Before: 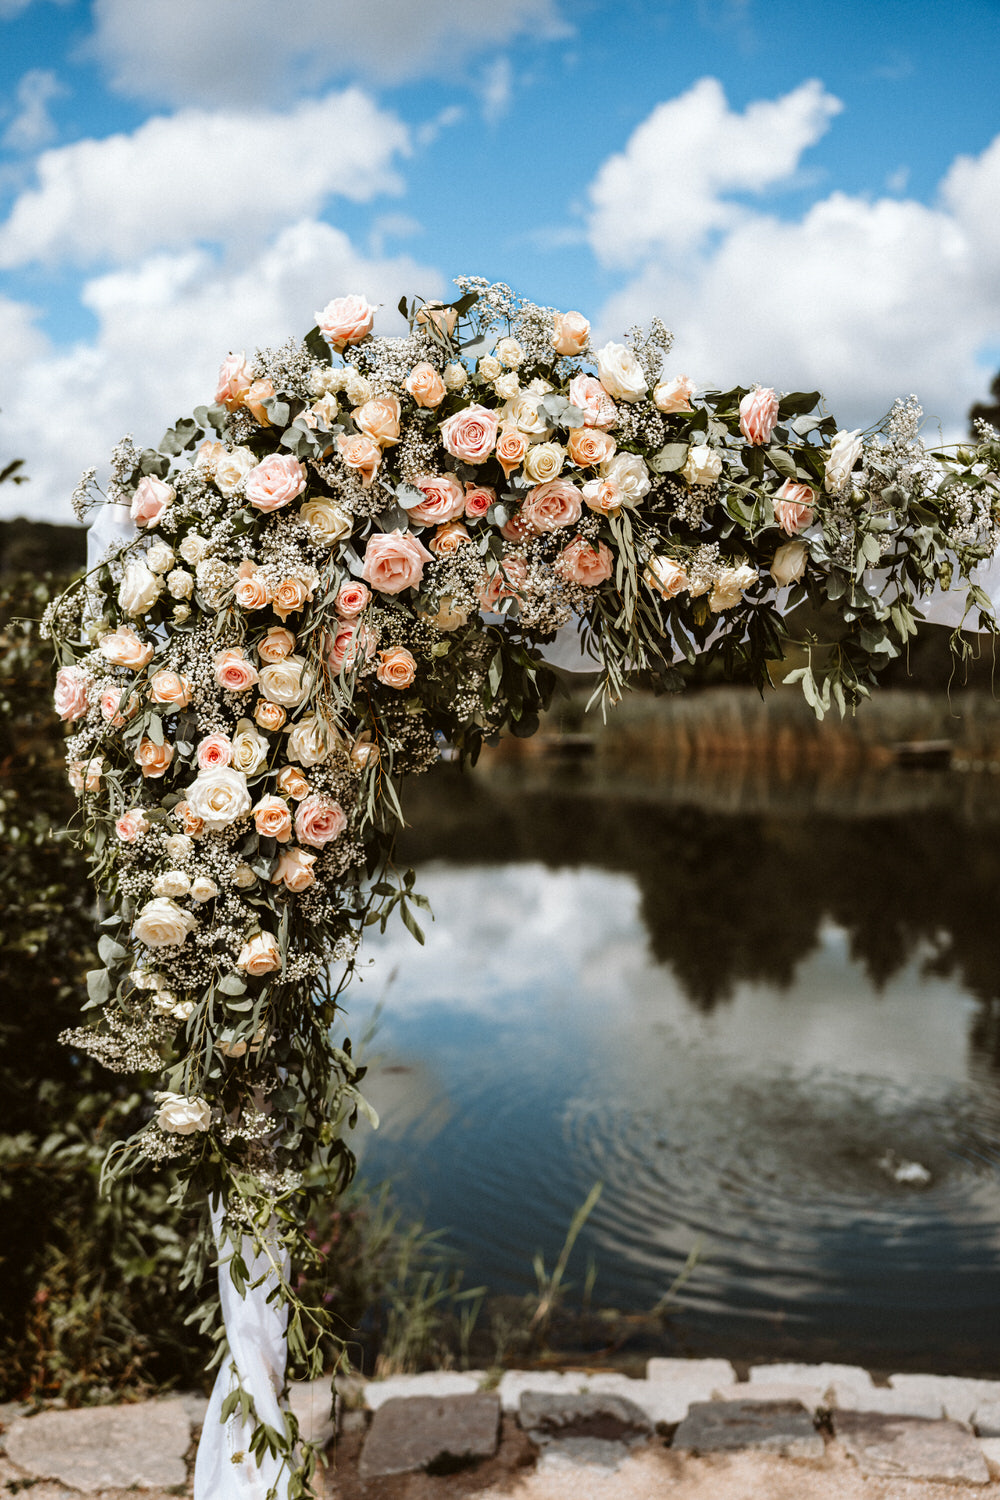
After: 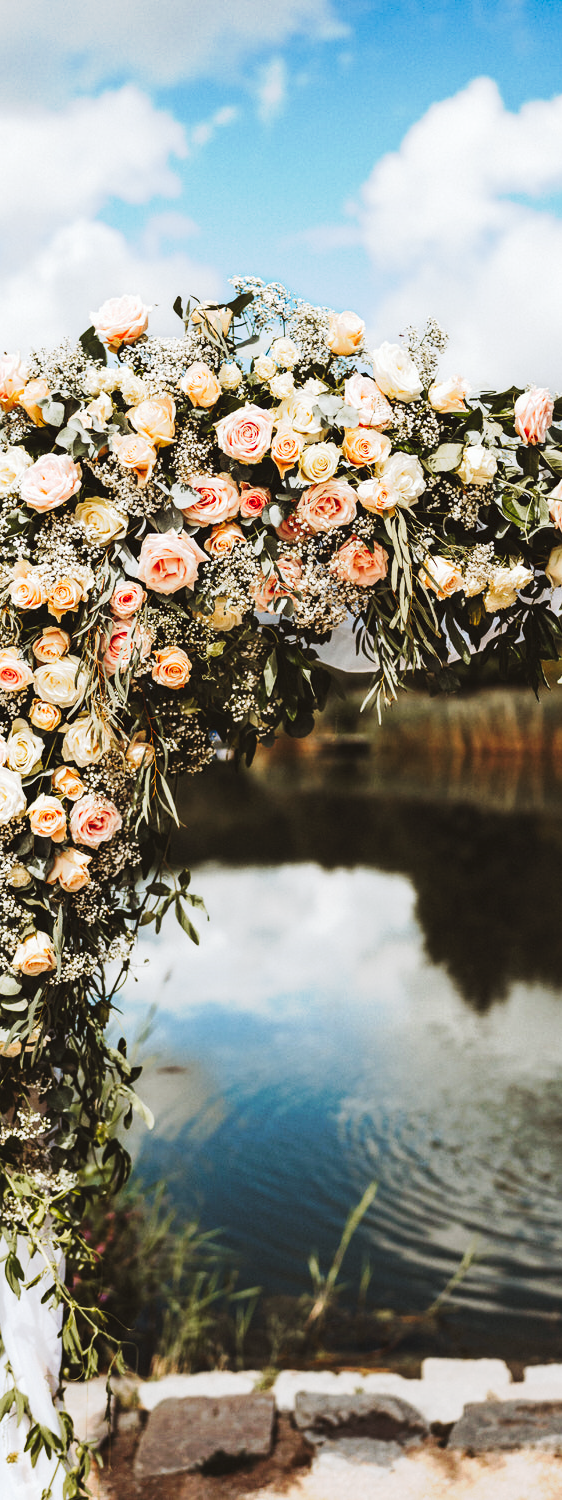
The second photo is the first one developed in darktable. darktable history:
crop and rotate: left 22.516%, right 21.234%
tone curve: curves: ch0 [(0, 0) (0.003, 0.045) (0.011, 0.054) (0.025, 0.069) (0.044, 0.083) (0.069, 0.101) (0.1, 0.119) (0.136, 0.146) (0.177, 0.177) (0.224, 0.221) (0.277, 0.277) (0.335, 0.362) (0.399, 0.452) (0.468, 0.571) (0.543, 0.666) (0.623, 0.758) (0.709, 0.853) (0.801, 0.896) (0.898, 0.945) (1, 1)], preserve colors none
